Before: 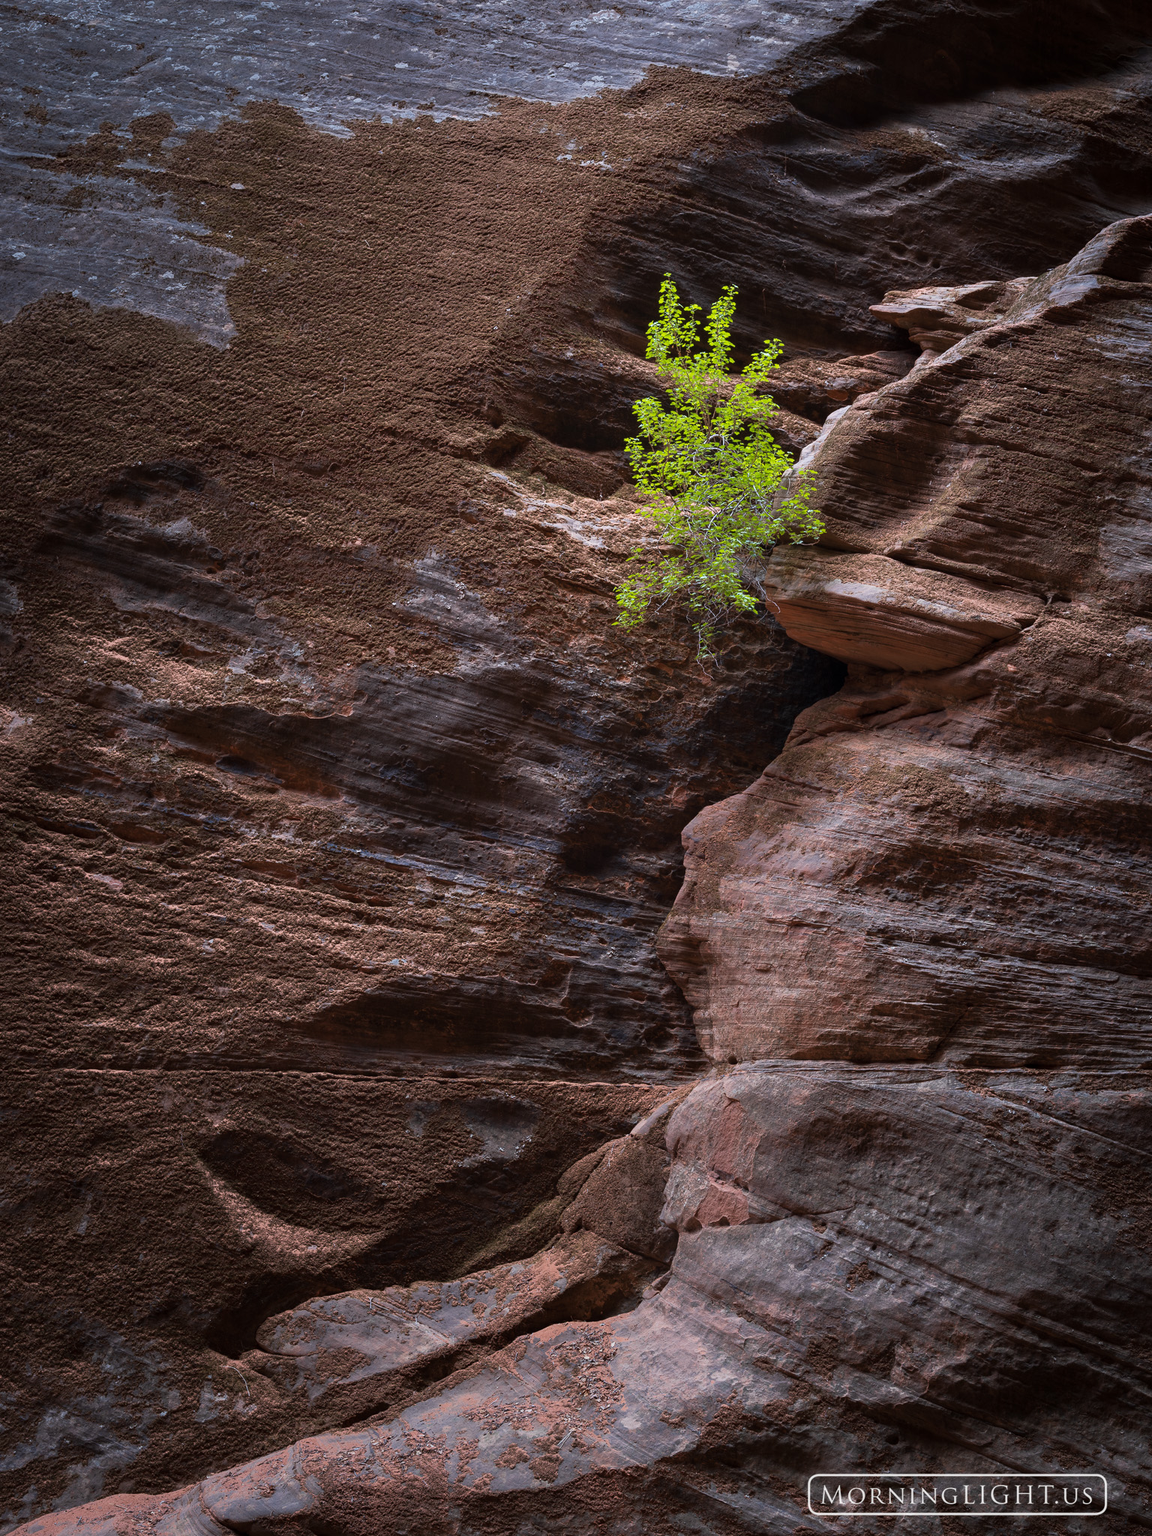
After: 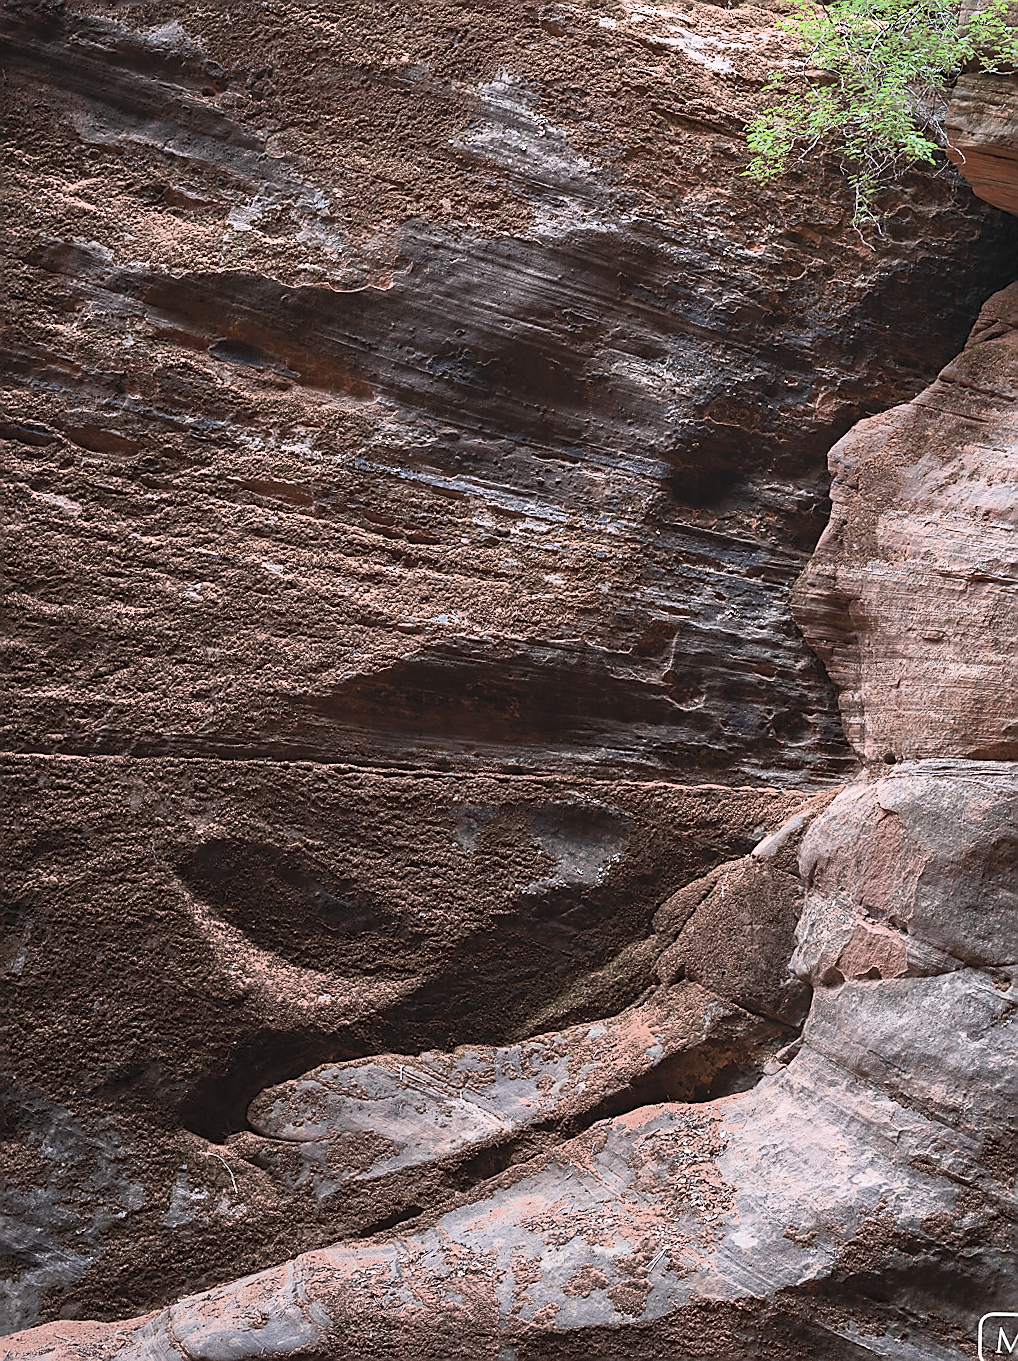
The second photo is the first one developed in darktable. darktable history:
crop and rotate: angle -1.15°, left 4%, top 31.753%, right 27.933%
sharpen: radius 1.379, amount 1.249, threshold 0.834
contrast brightness saturation: contrast 0.387, brightness 0.512
color zones: curves: ch0 [(0, 0.5) (0.125, 0.4) (0.25, 0.5) (0.375, 0.4) (0.5, 0.4) (0.625, 0.35) (0.75, 0.35) (0.875, 0.5)]; ch1 [(0, 0.35) (0.125, 0.45) (0.25, 0.35) (0.375, 0.35) (0.5, 0.35) (0.625, 0.35) (0.75, 0.45) (0.875, 0.35)]; ch2 [(0, 0.6) (0.125, 0.5) (0.25, 0.5) (0.375, 0.6) (0.5, 0.6) (0.625, 0.5) (0.75, 0.5) (0.875, 0.5)]
